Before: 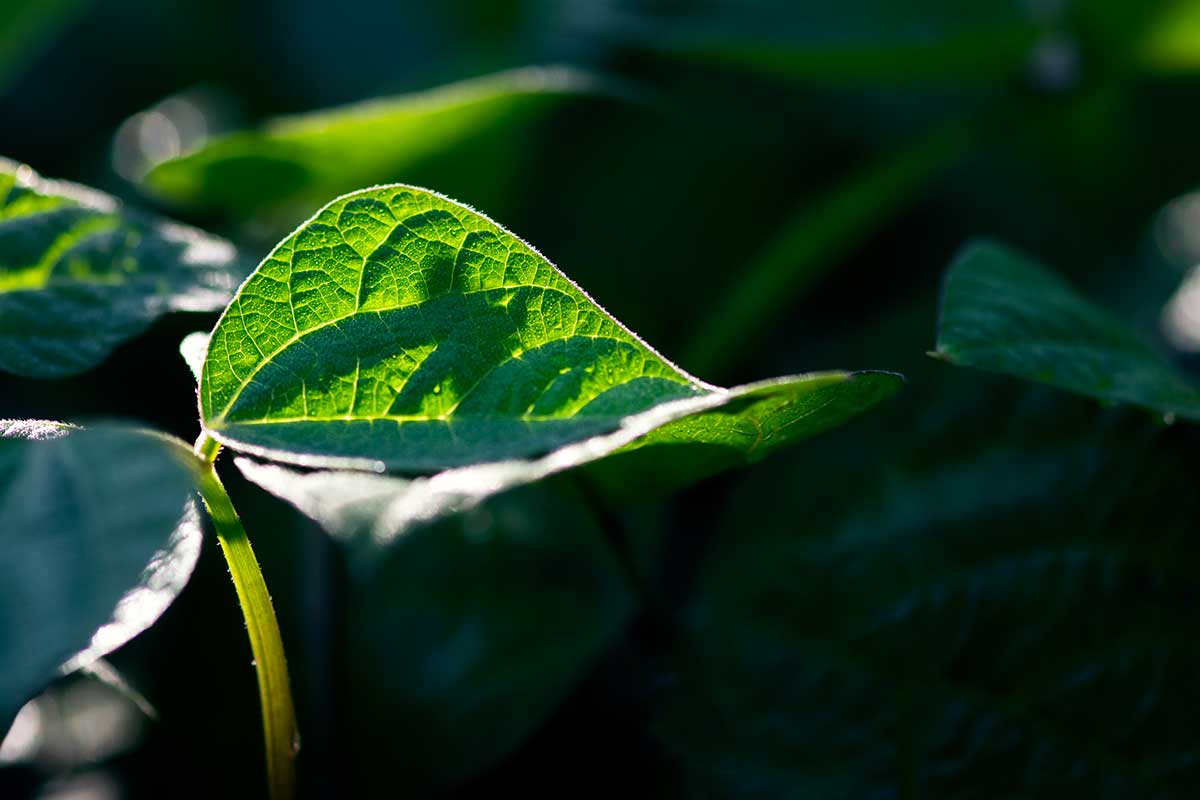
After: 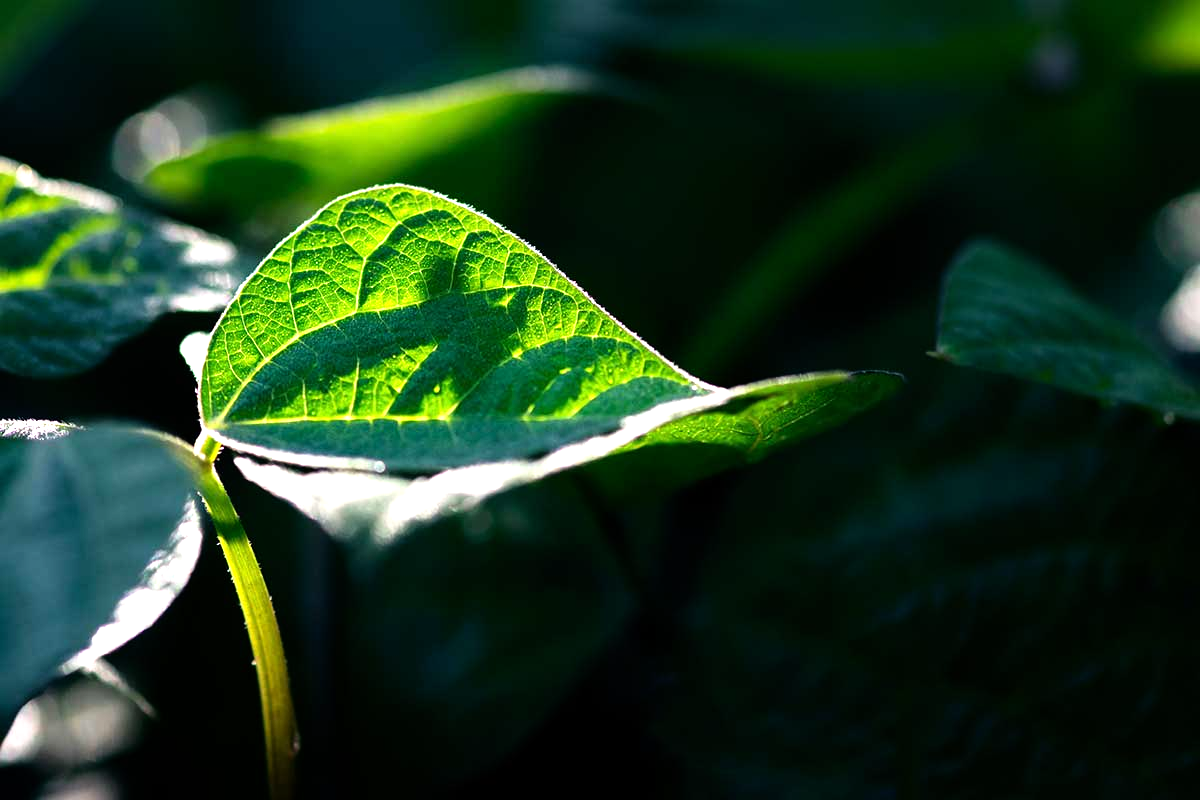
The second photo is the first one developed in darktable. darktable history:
tone equalizer: -8 EV -0.711 EV, -7 EV -0.72 EV, -6 EV -0.58 EV, -5 EV -0.416 EV, -3 EV 0.395 EV, -2 EV 0.6 EV, -1 EV 0.698 EV, +0 EV 0.74 EV
